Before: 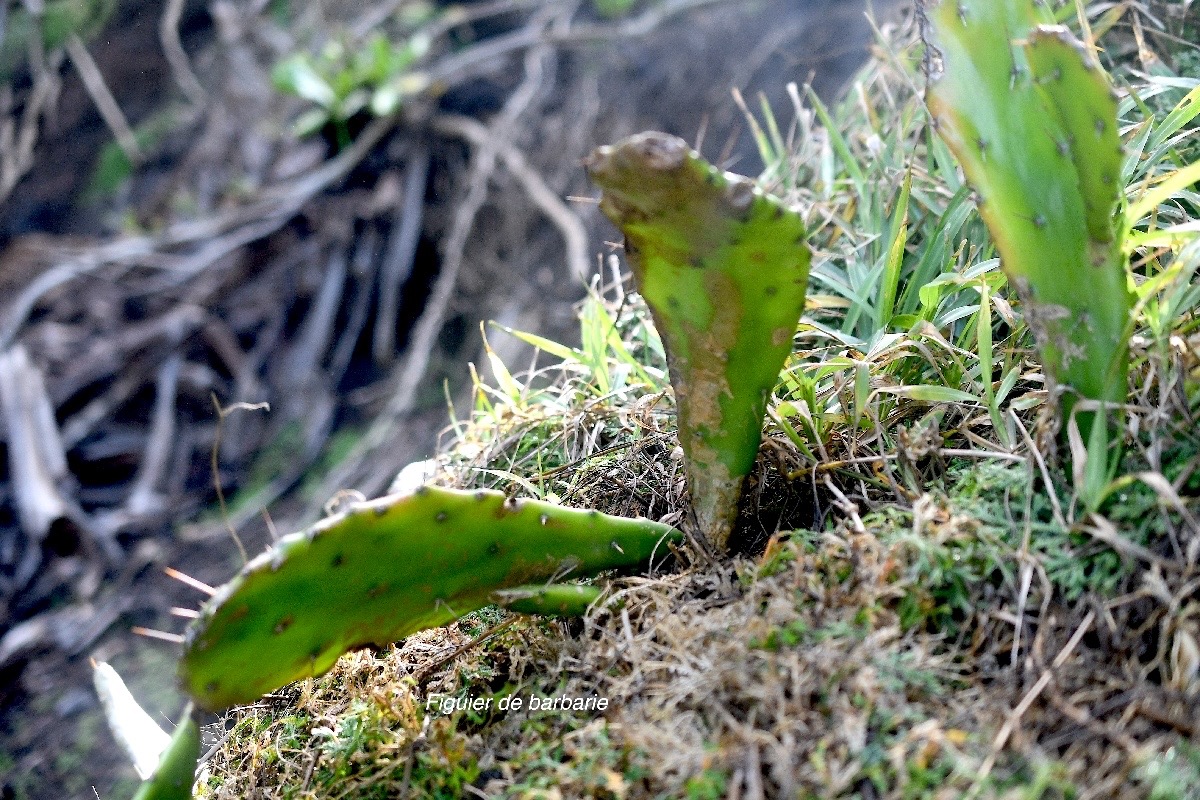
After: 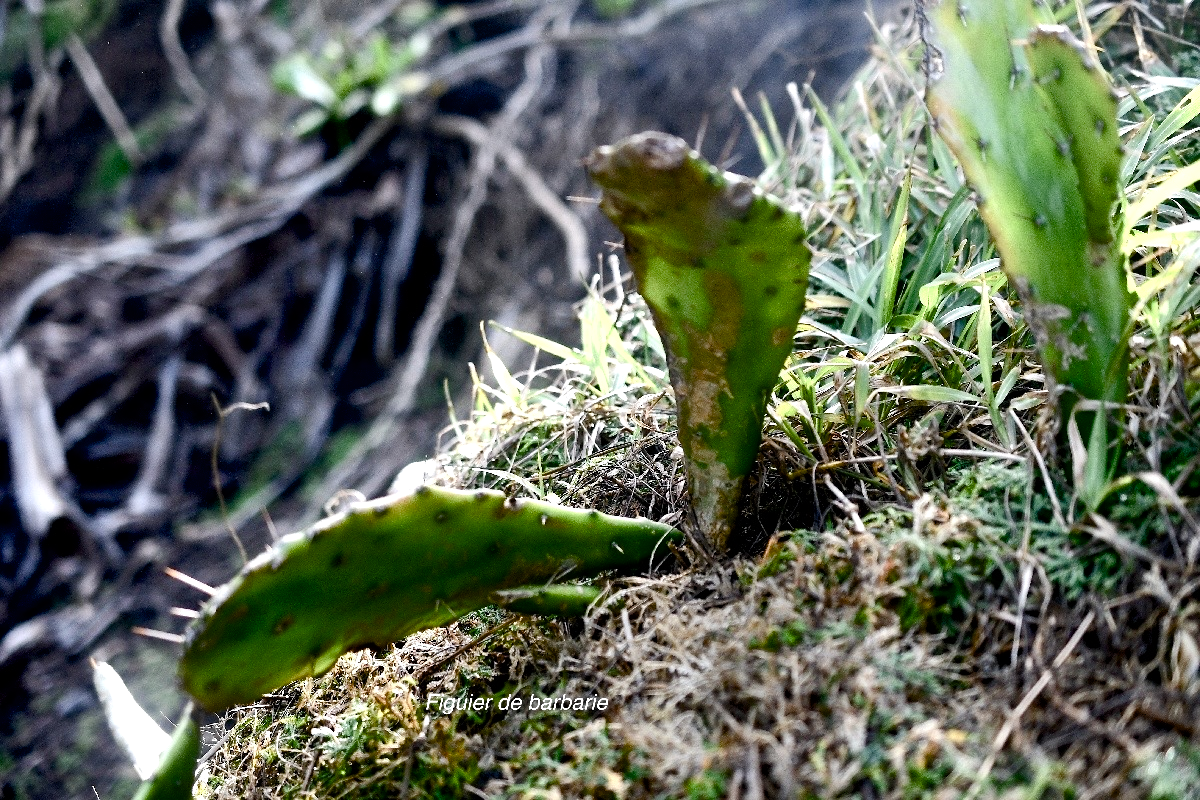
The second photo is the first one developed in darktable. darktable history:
exposure: exposure -0.543 EV, compensate highlight preservation false
color balance rgb: power › hue 212.78°, highlights gain › luminance 9.709%, perceptual saturation grading › global saturation 20%, perceptual saturation grading › highlights -49.51%, perceptual saturation grading › shadows 24.802%, saturation formula JzAzBz (2021)
tone equalizer: -8 EV -0.727 EV, -7 EV -0.668 EV, -6 EV -0.6 EV, -5 EV -0.385 EV, -3 EV 0.375 EV, -2 EV 0.6 EV, -1 EV 0.681 EV, +0 EV 0.774 EV, edges refinement/feathering 500, mask exposure compensation -1.57 EV, preserve details no
